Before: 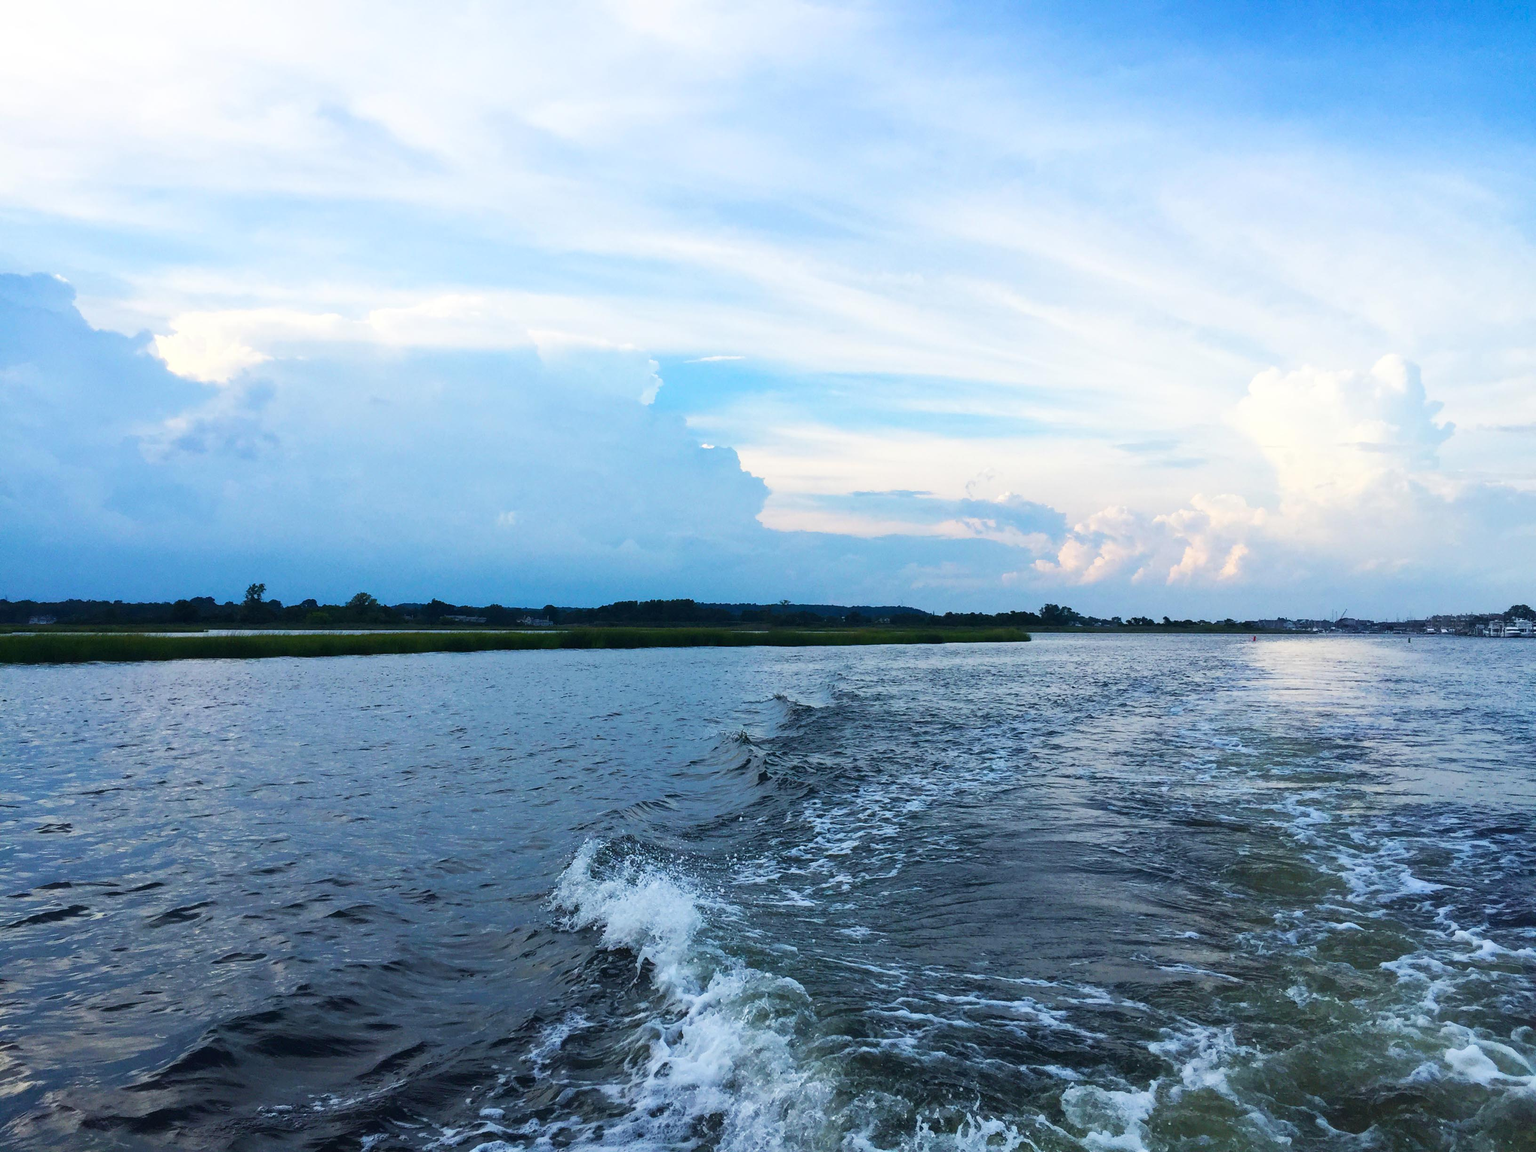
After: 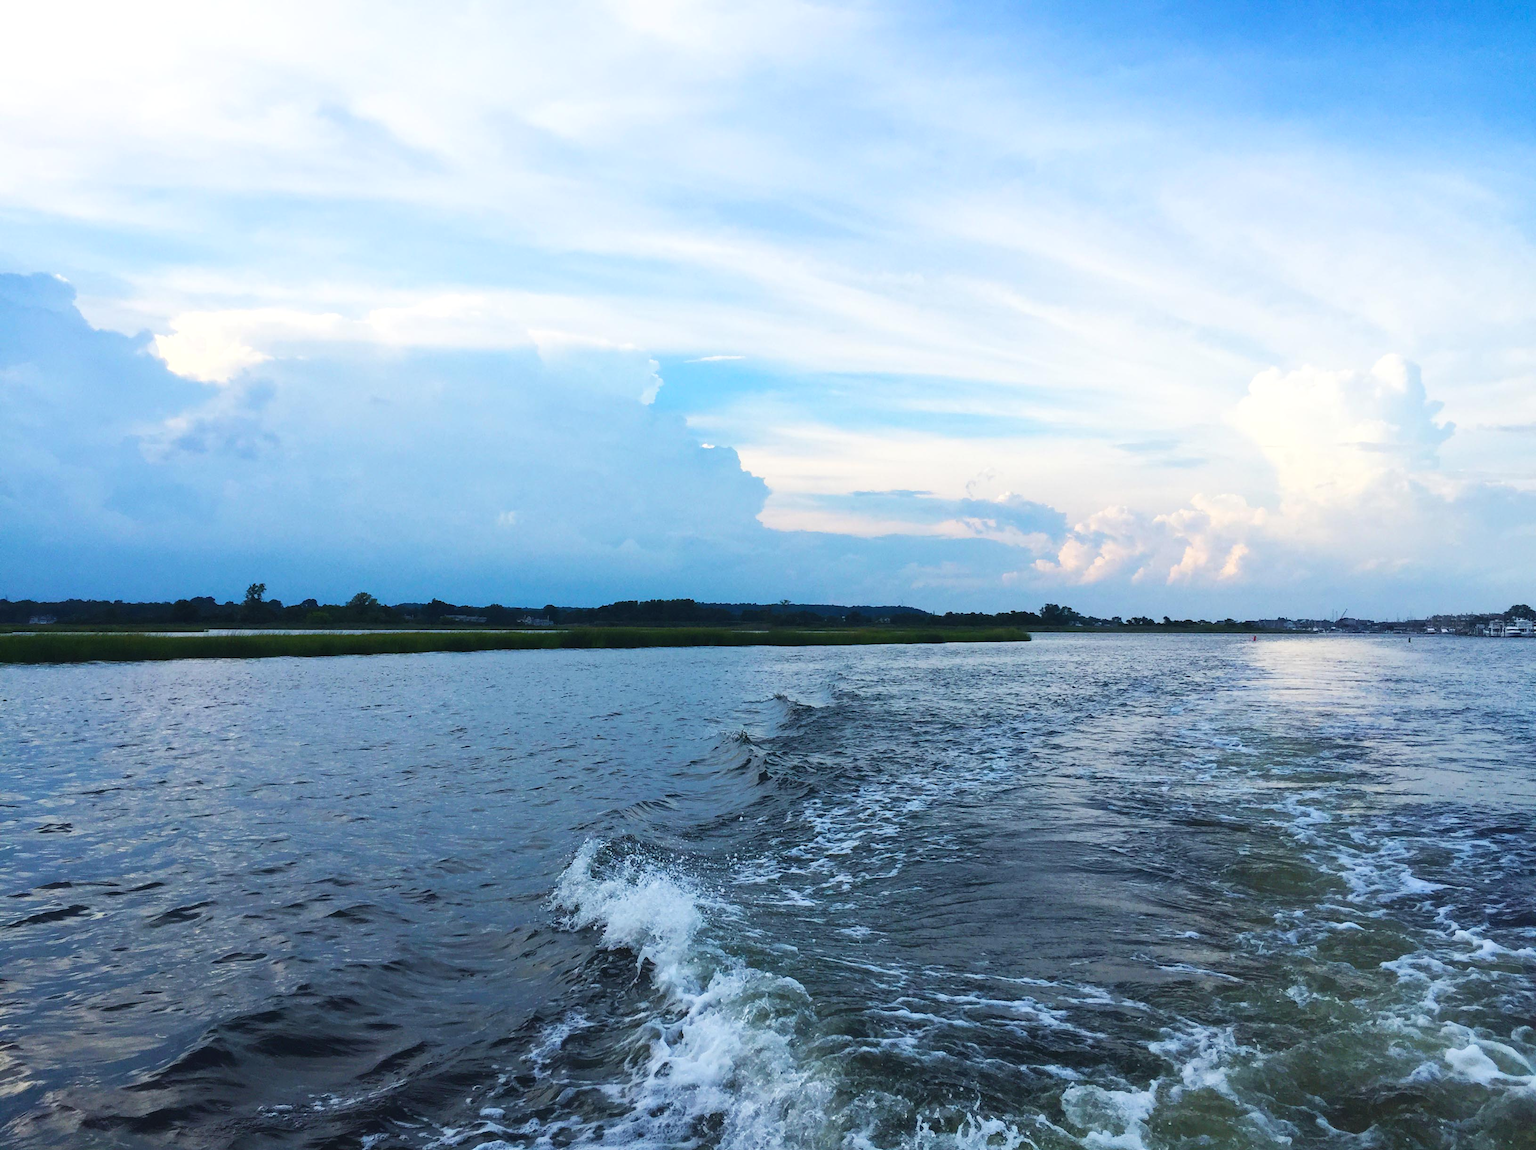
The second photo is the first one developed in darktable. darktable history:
exposure: black level correction -0.003, exposure 0.04 EV, compensate highlight preservation false
crop: top 0.05%, bottom 0.098%
